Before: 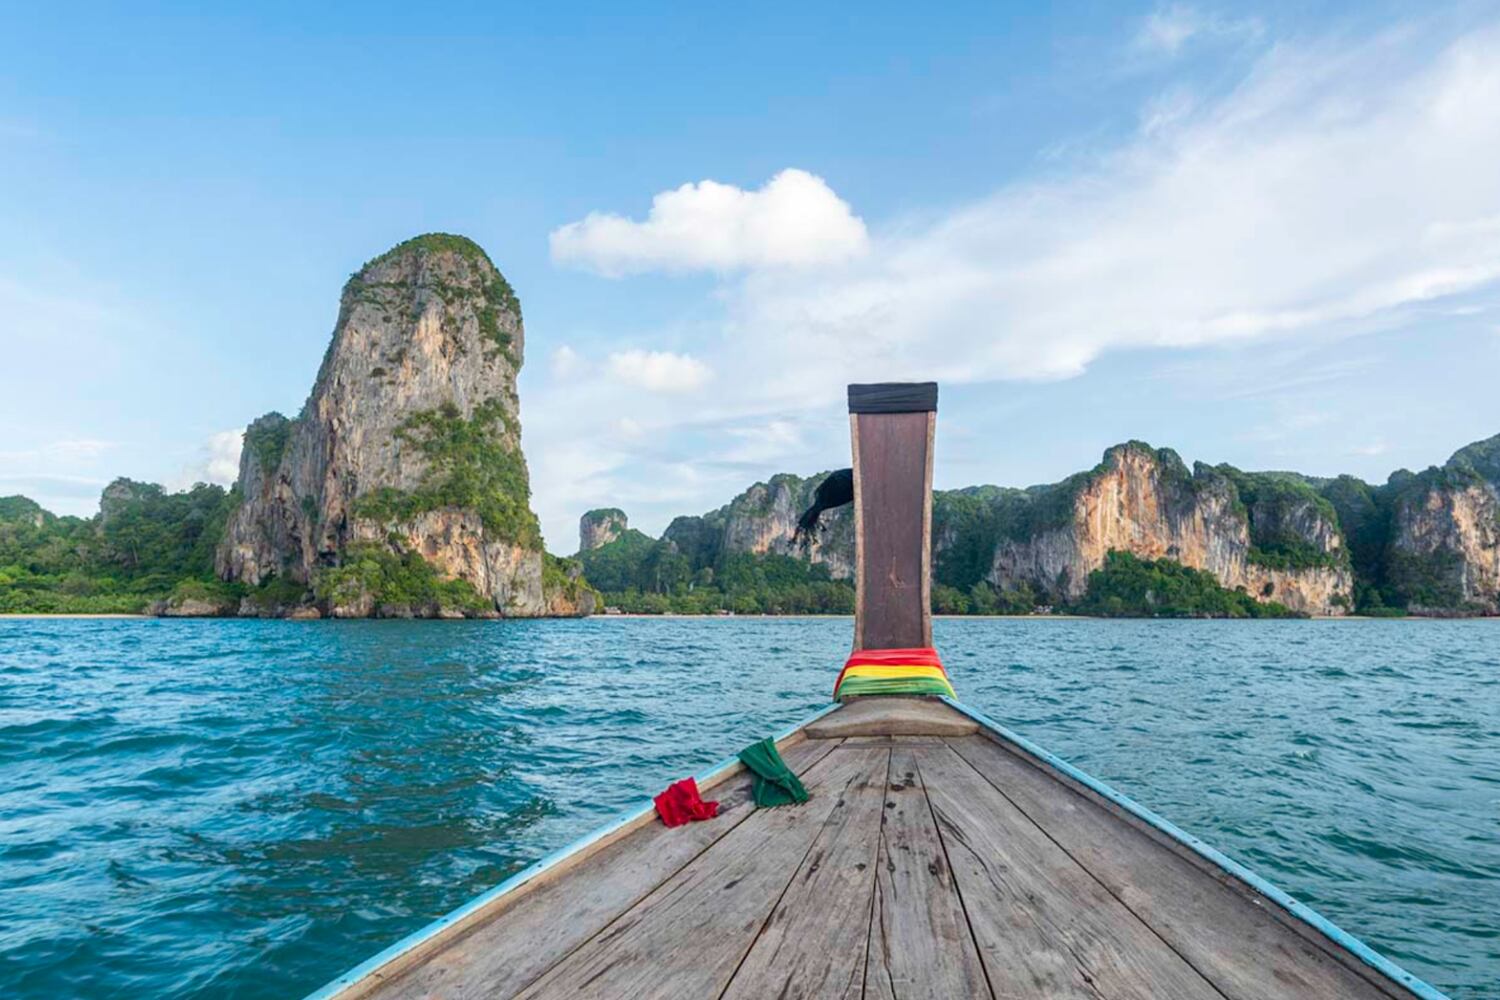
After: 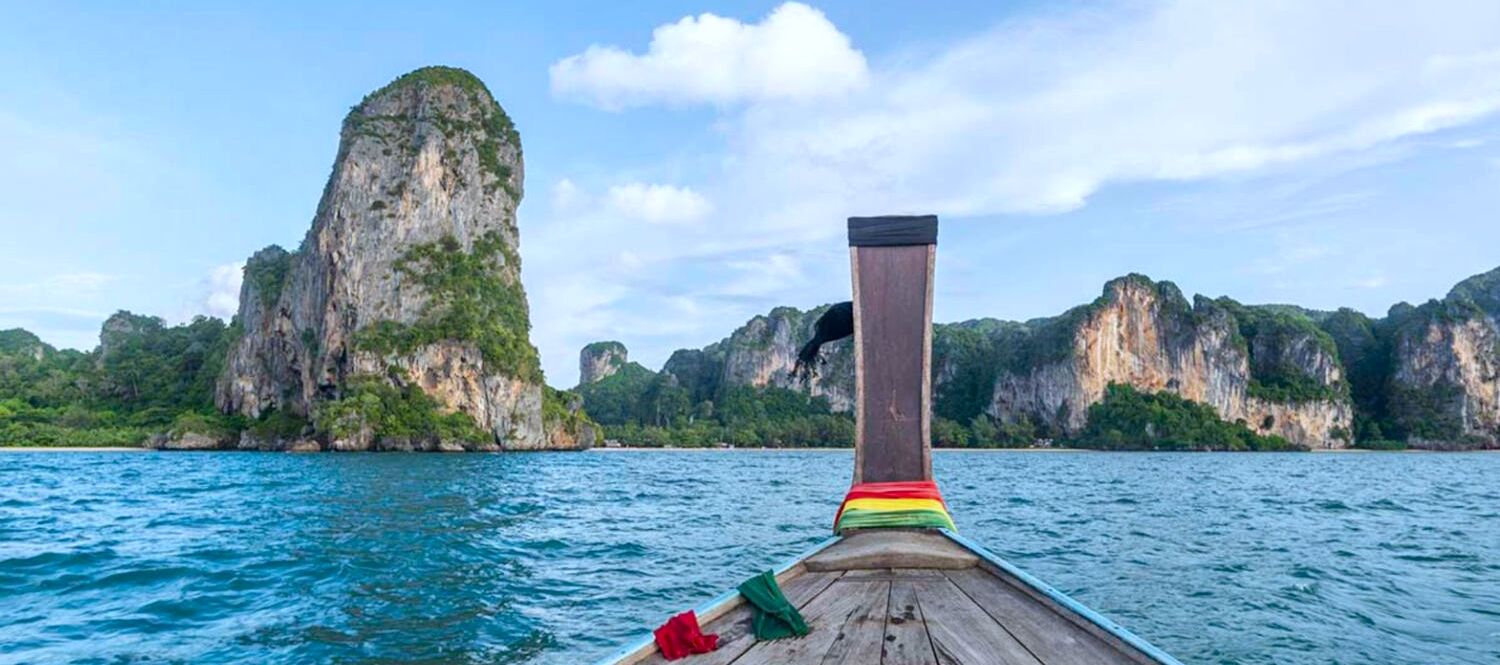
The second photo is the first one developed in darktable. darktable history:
local contrast: mode bilateral grid, contrast 20, coarseness 50, detail 120%, midtone range 0.2
white balance: red 0.954, blue 1.079
crop: top 16.727%, bottom 16.727%
